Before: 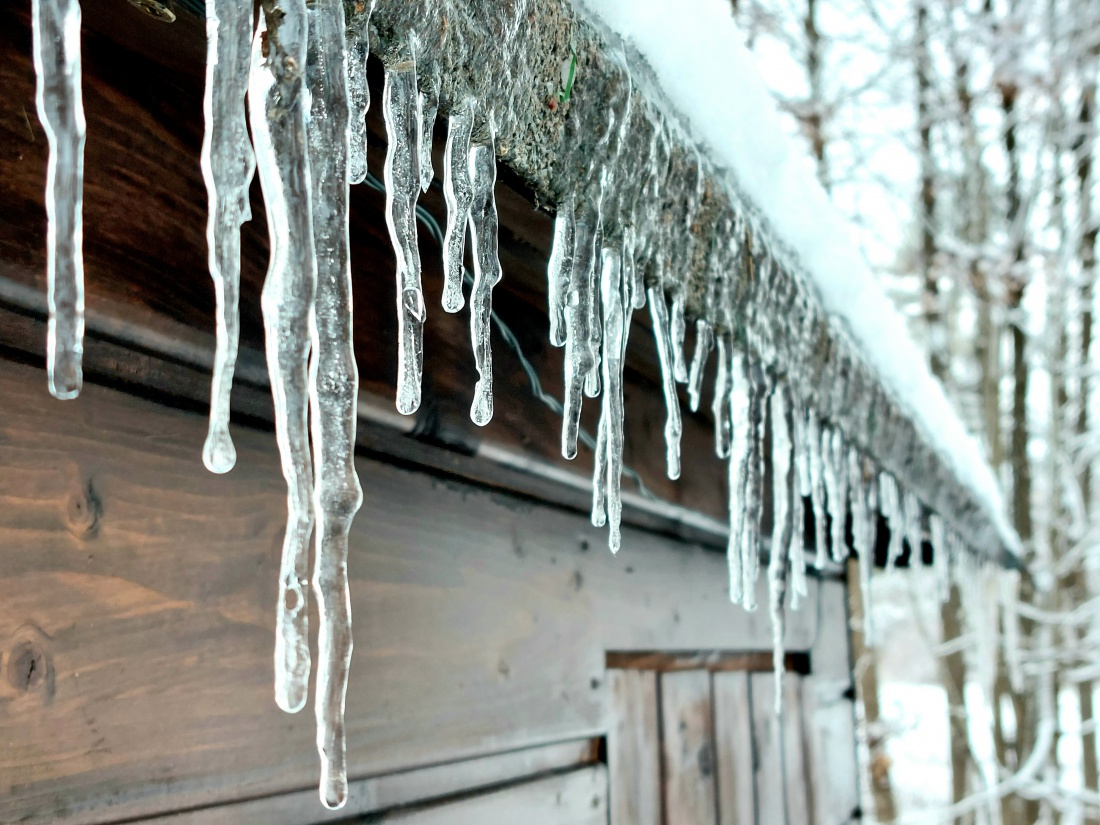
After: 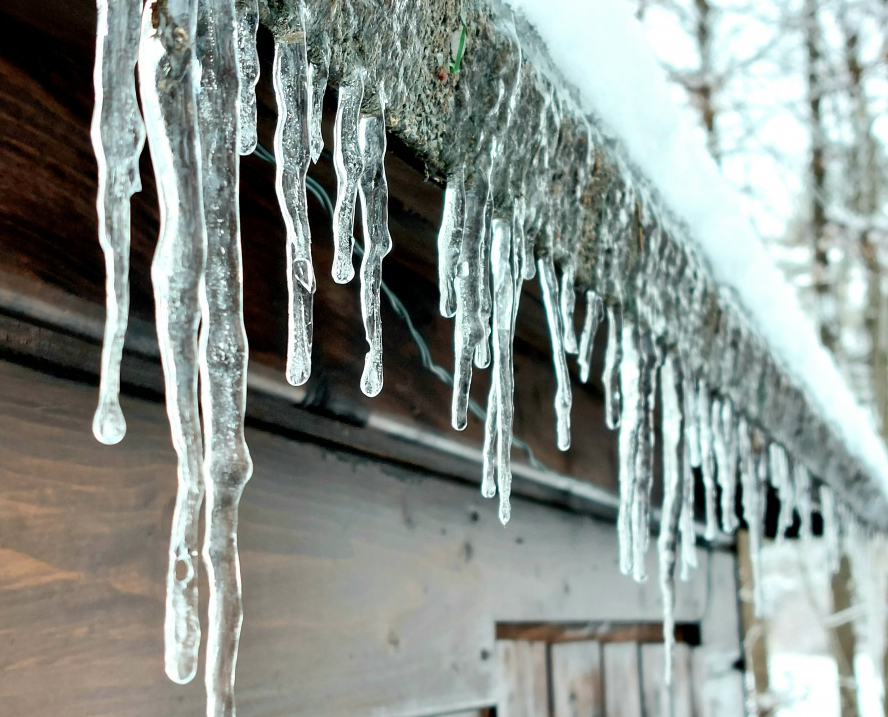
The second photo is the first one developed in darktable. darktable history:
crop: left 10.002%, top 3.544%, right 9.259%, bottom 9.439%
